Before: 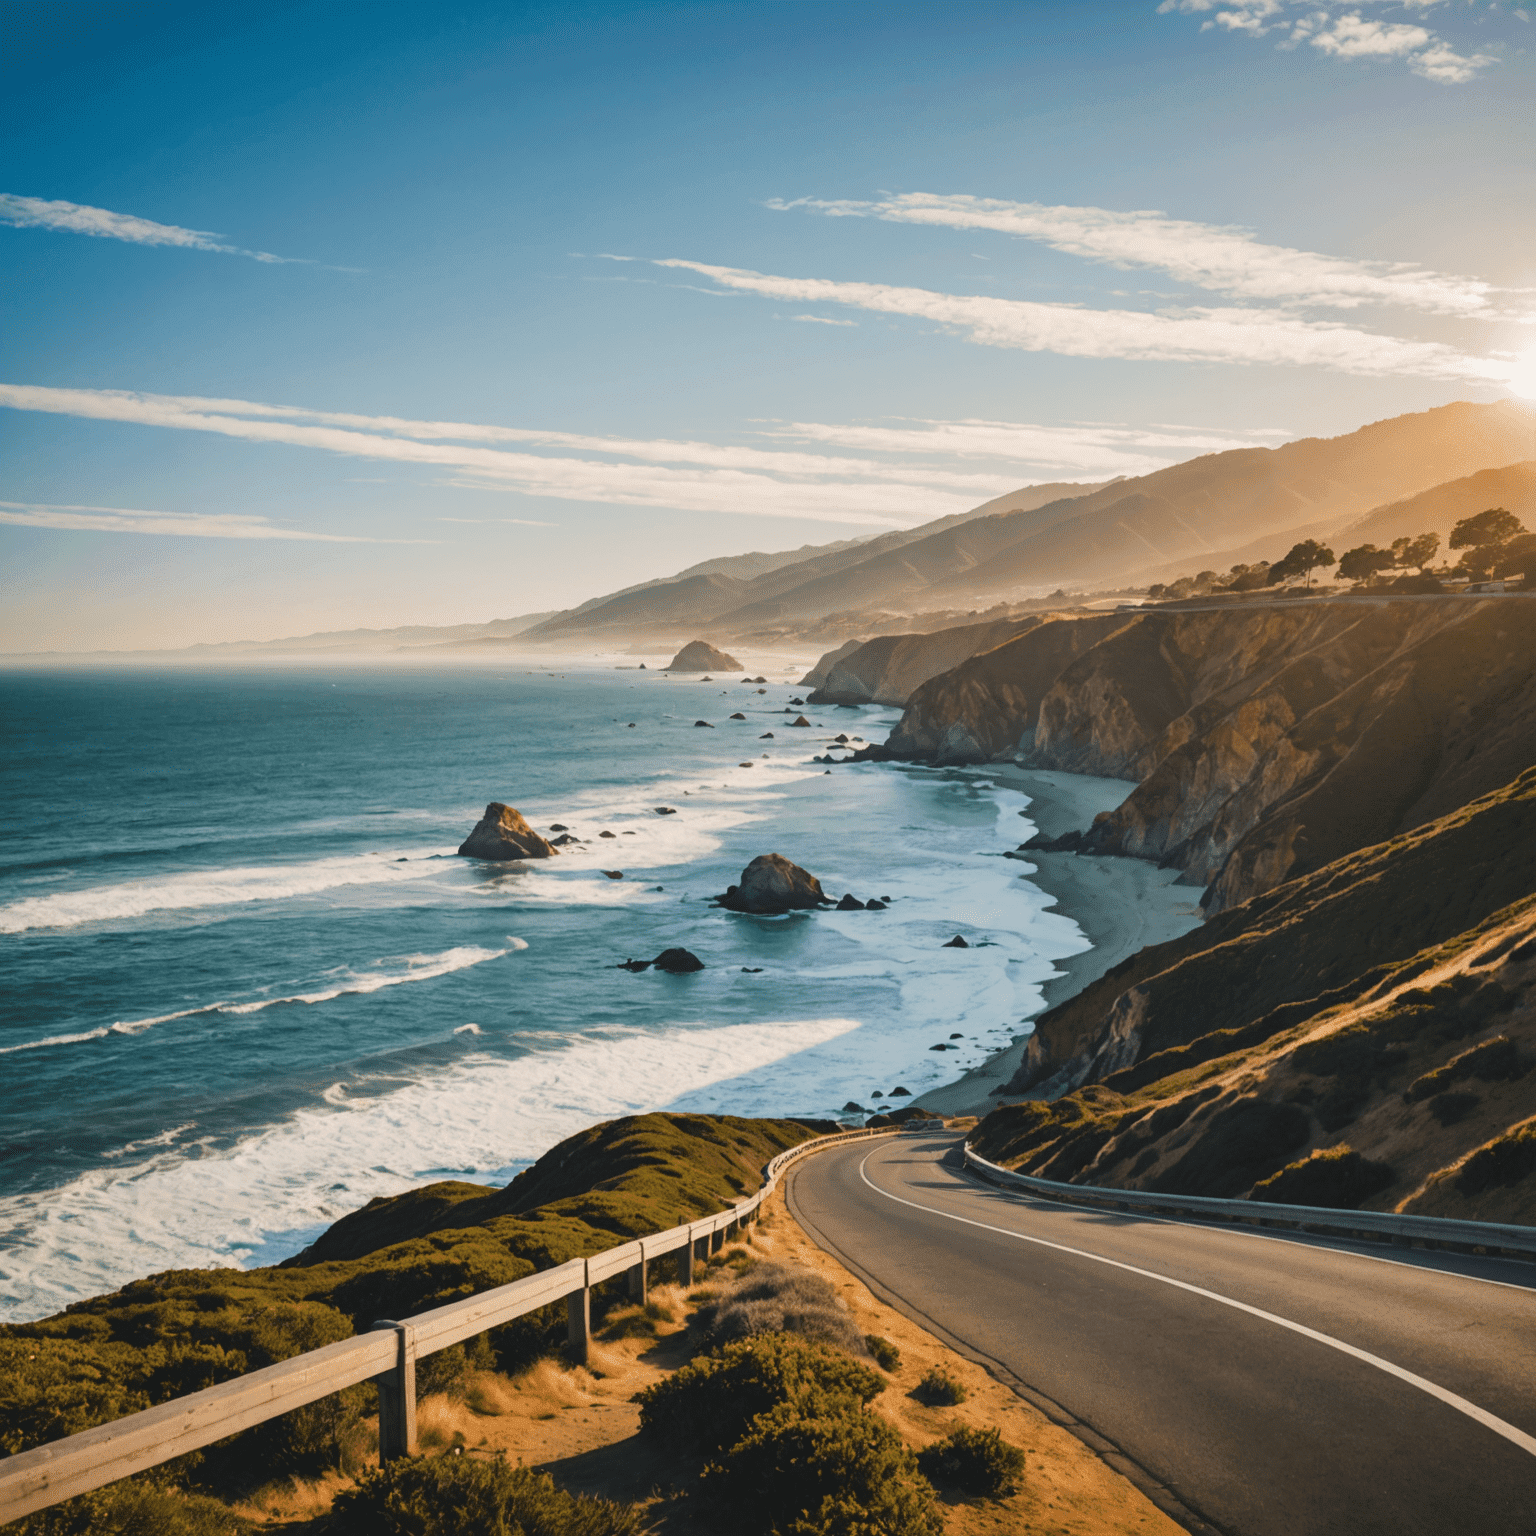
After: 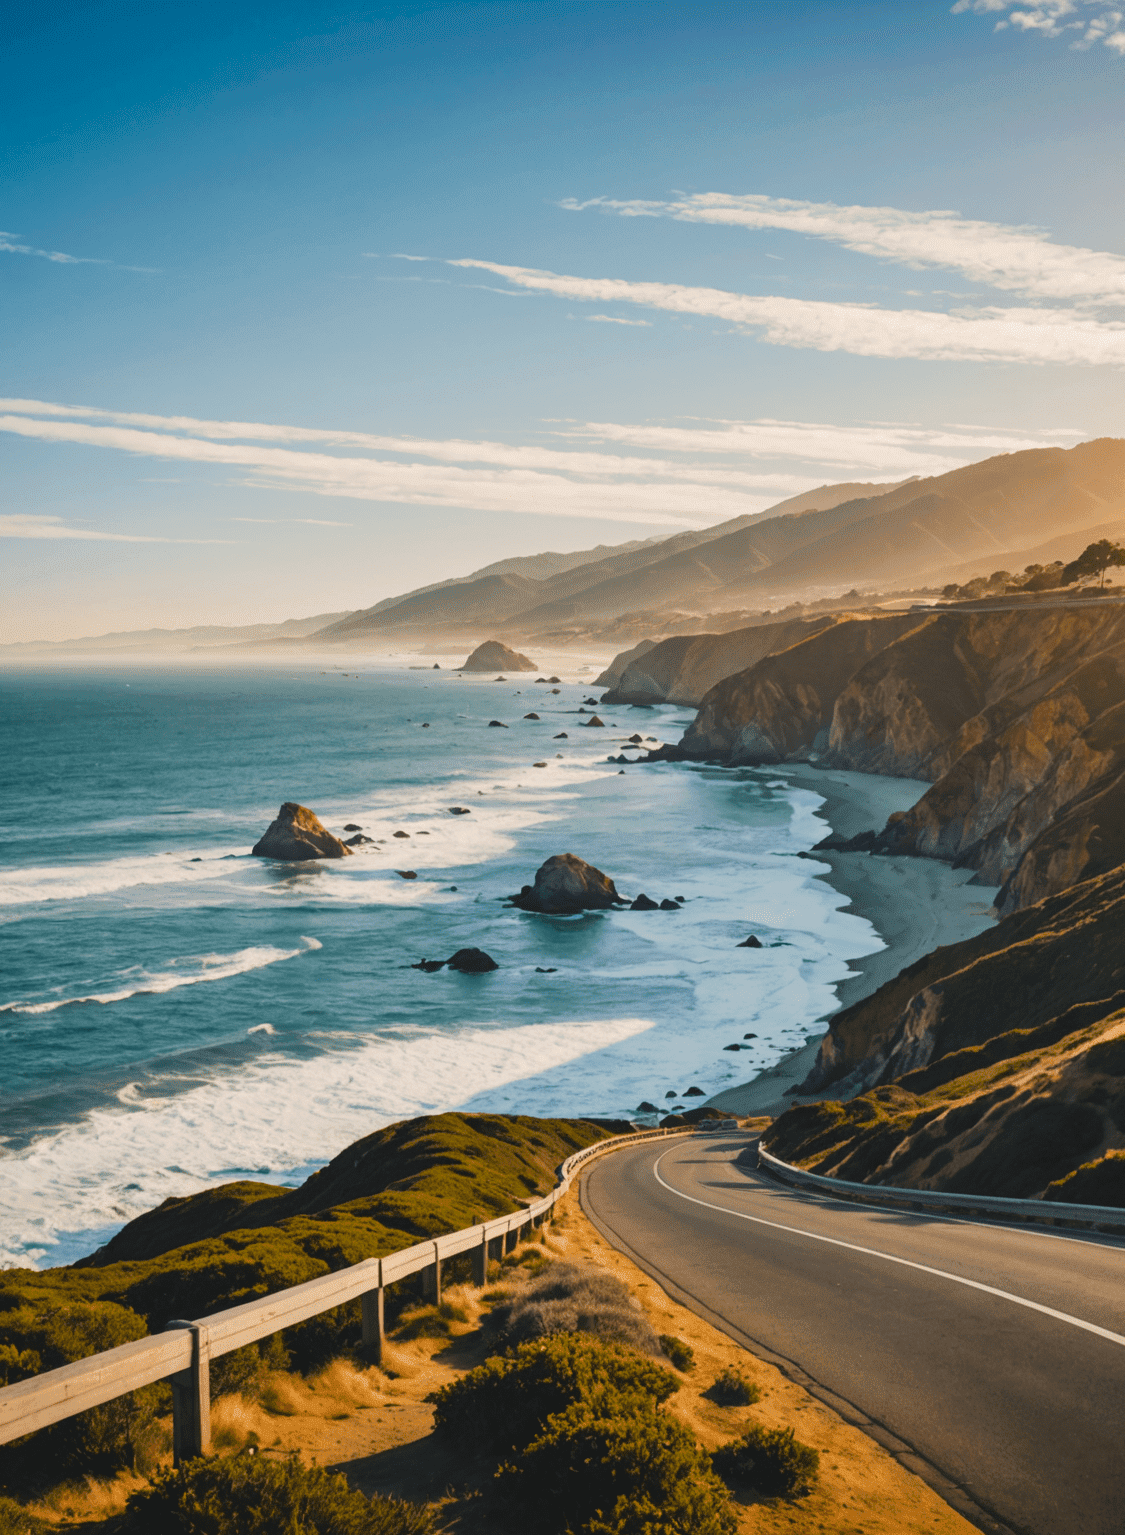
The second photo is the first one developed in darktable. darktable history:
crop: left 13.443%, right 13.31%
color balance rgb: perceptual saturation grading › global saturation 10%, global vibrance 10%
